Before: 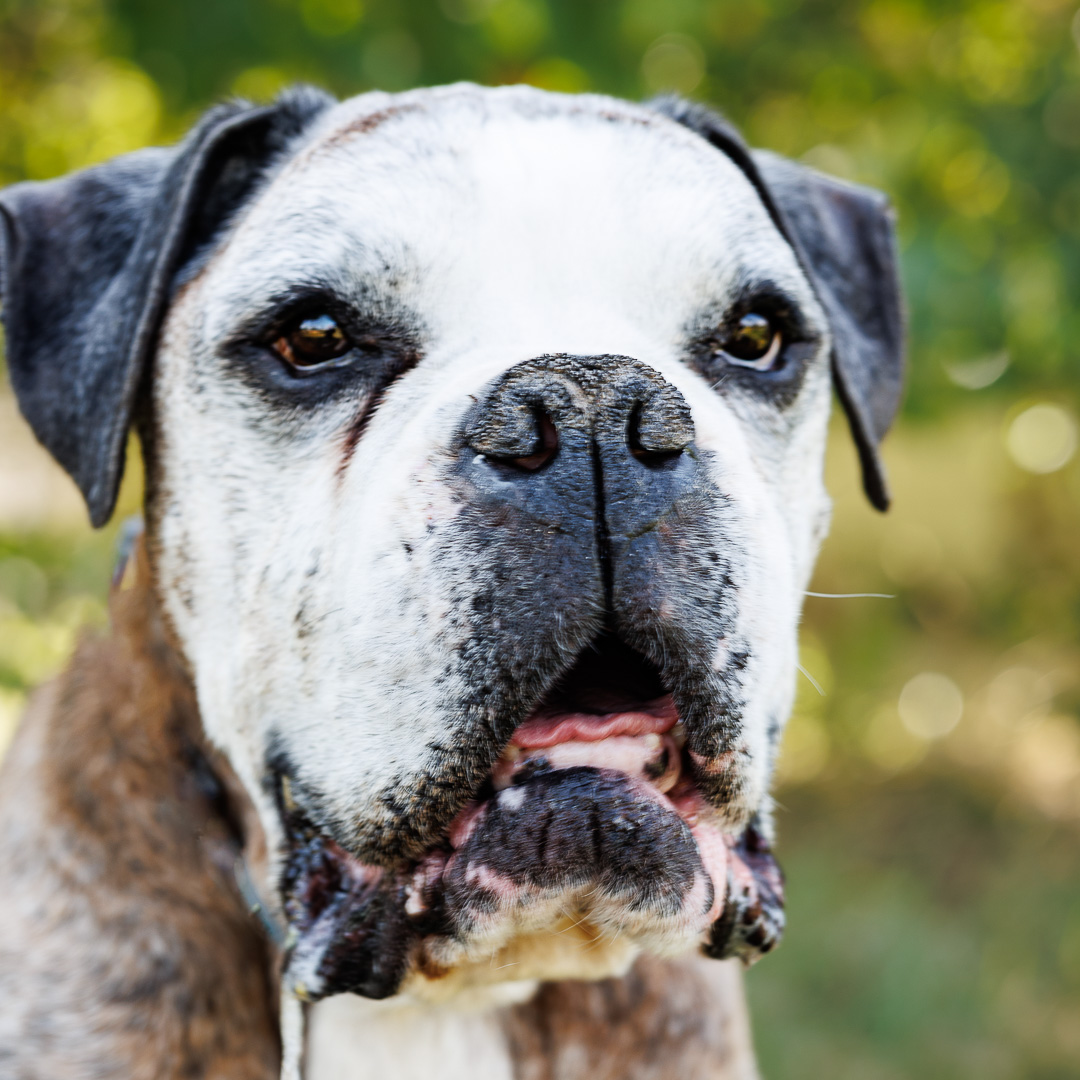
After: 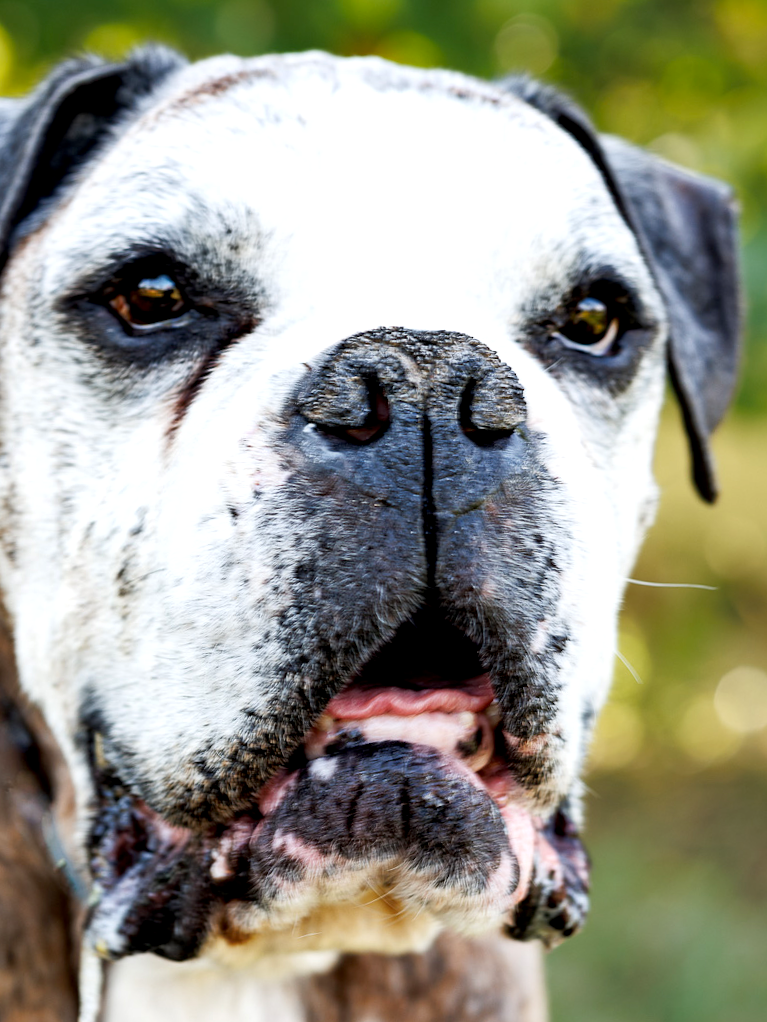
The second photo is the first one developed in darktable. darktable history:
exposure: black level correction 0.005, exposure 0.286 EV, compensate highlight preservation false
crop and rotate: angle -3.27°, left 14.277%, top 0.028%, right 10.766%, bottom 0.028%
shadows and highlights: soften with gaussian
